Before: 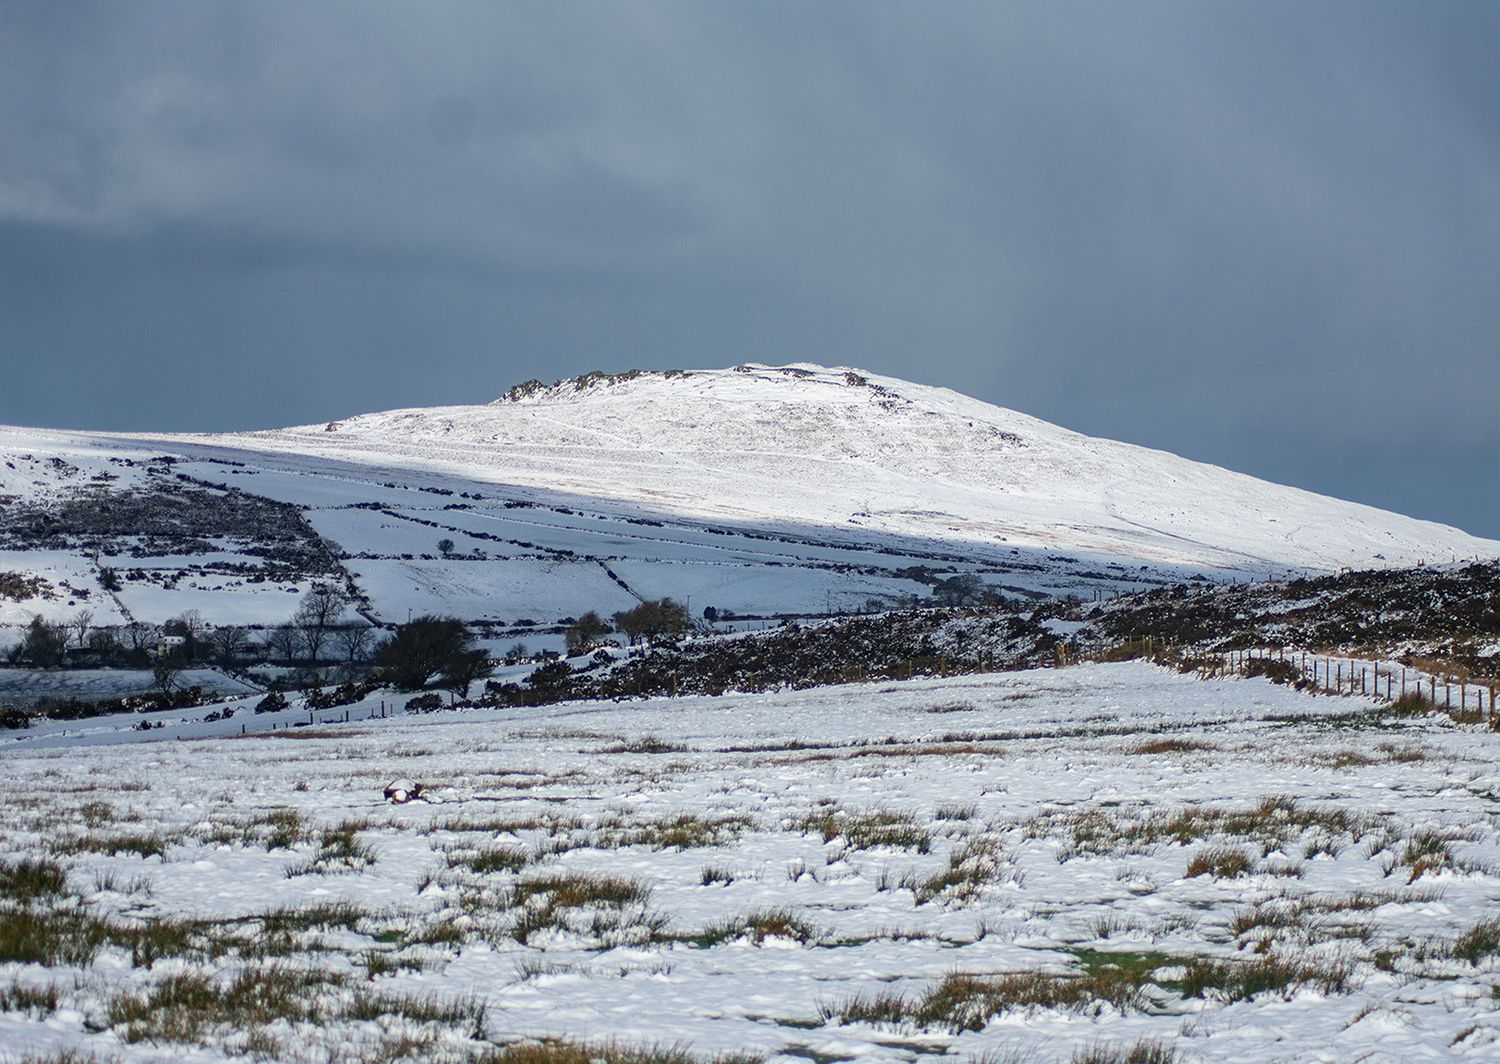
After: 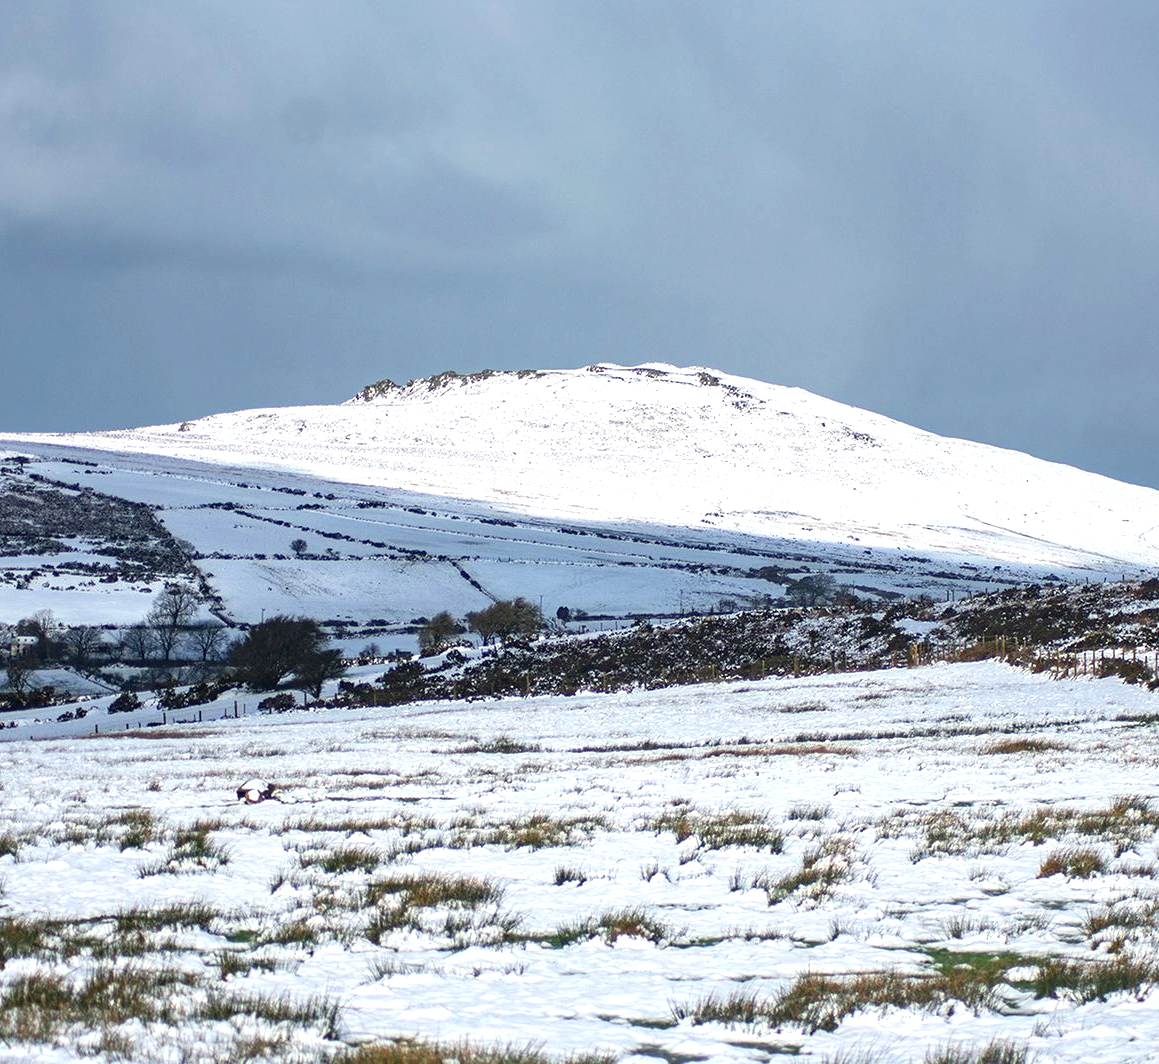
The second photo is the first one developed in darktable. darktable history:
exposure: black level correction 0, exposure 0.7 EV, compensate highlight preservation false
crop: left 9.853%, right 12.88%
